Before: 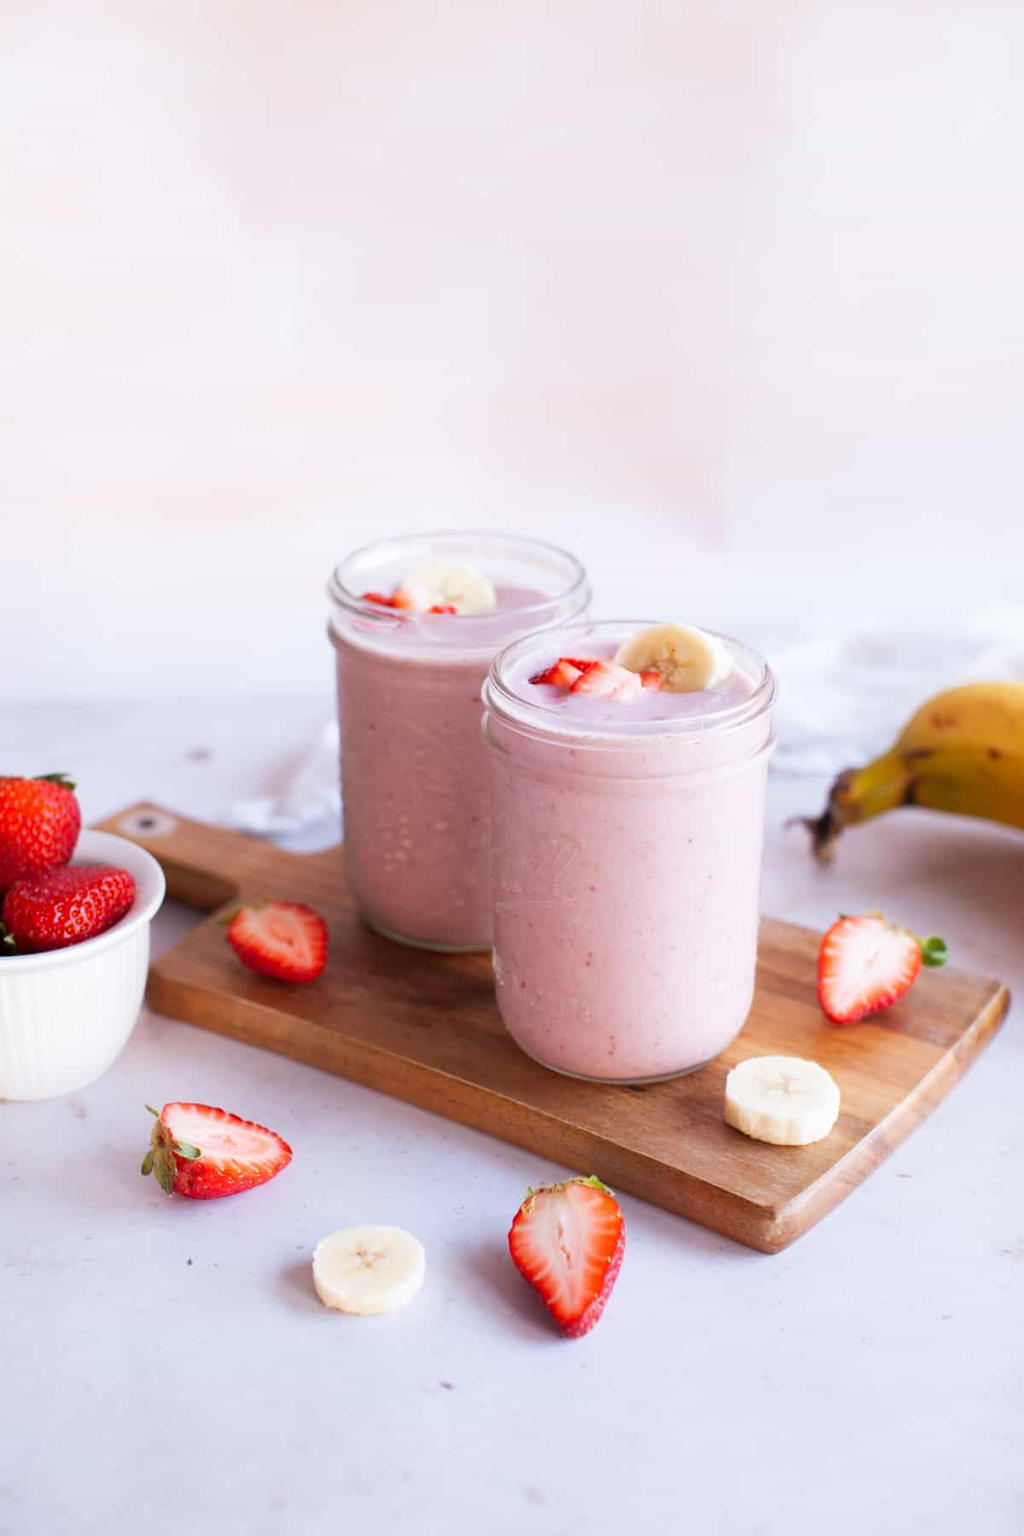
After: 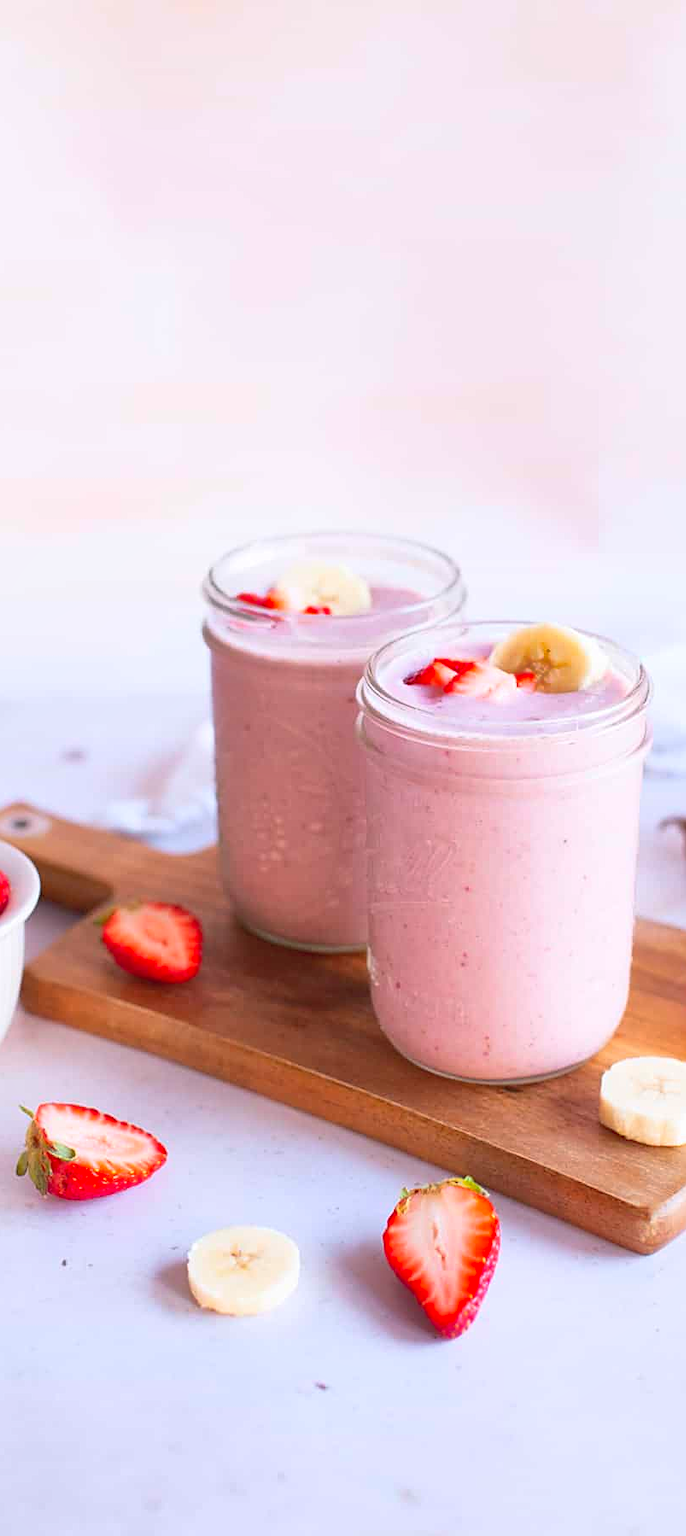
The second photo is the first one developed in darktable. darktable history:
crop and rotate: left 12.283%, right 20.687%
shadows and highlights: on, module defaults
sharpen: on, module defaults
contrast brightness saturation: contrast 0.195, brightness 0.168, saturation 0.225
